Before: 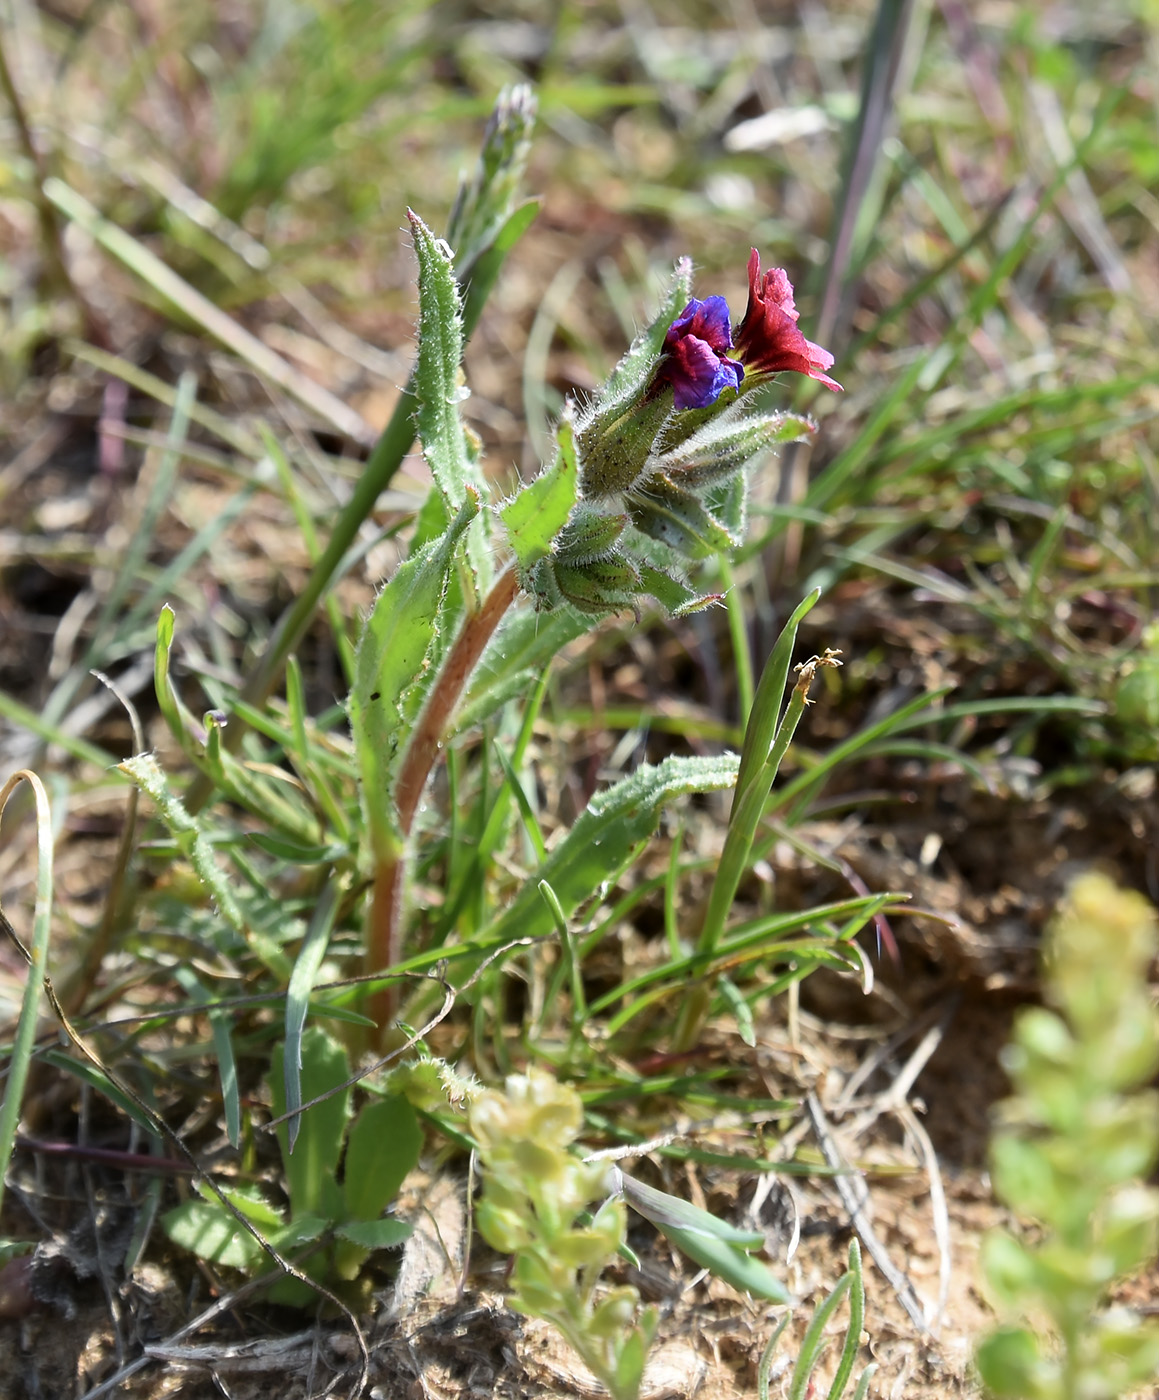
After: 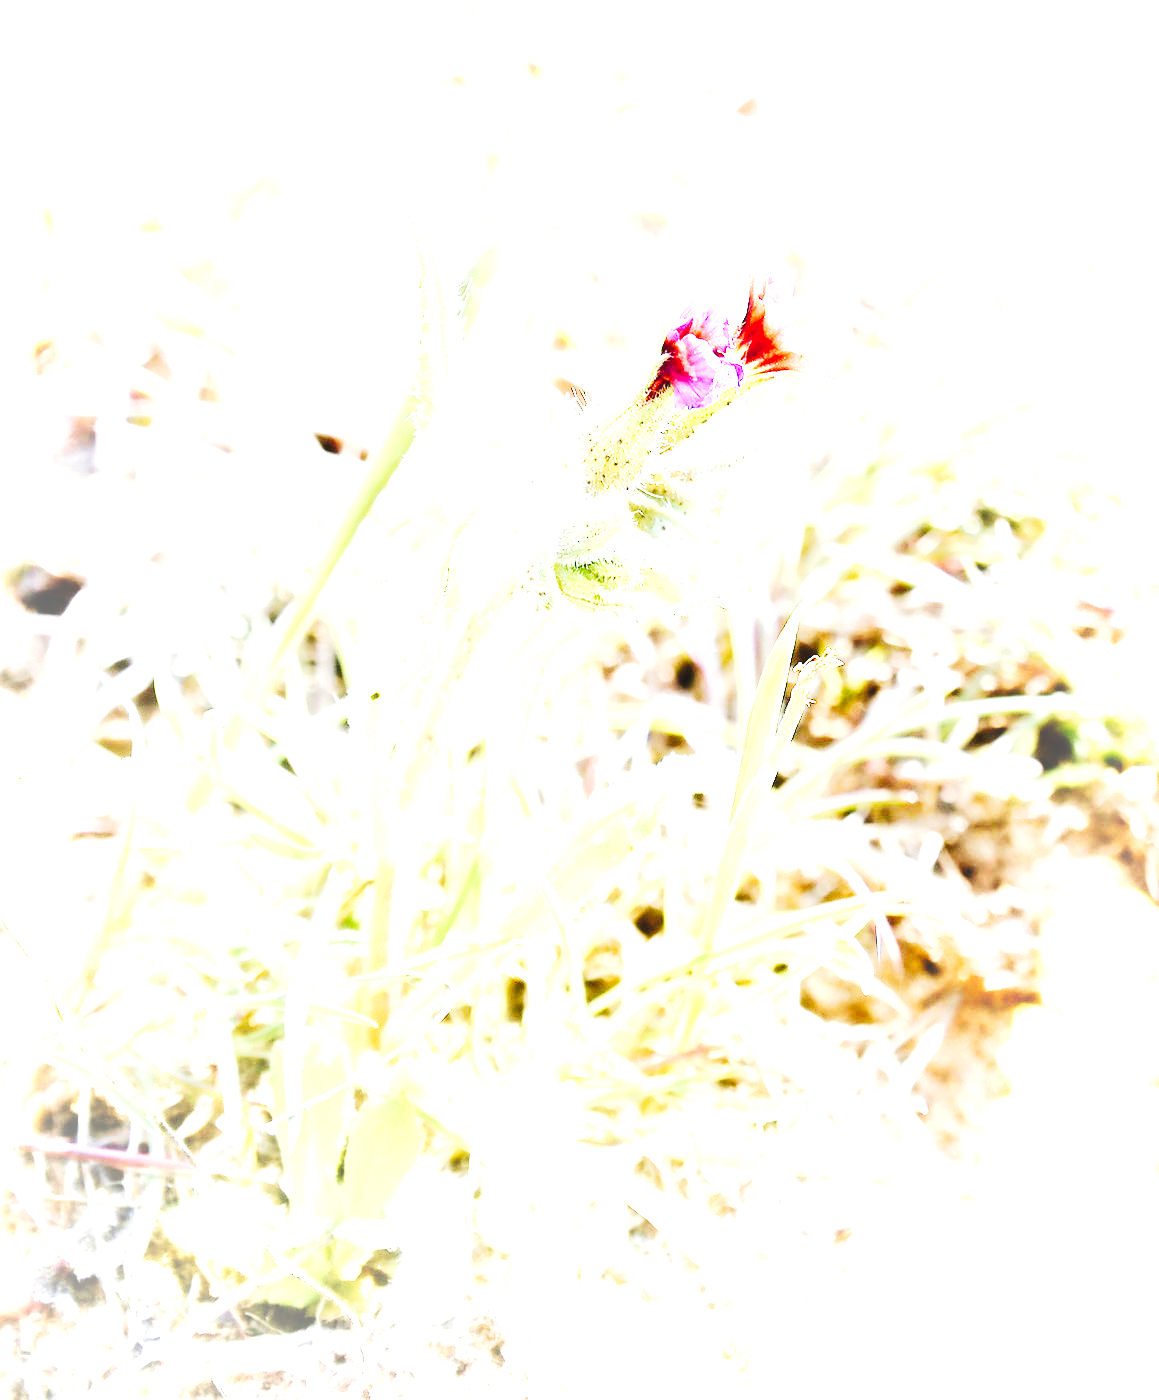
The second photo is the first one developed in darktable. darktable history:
exposure: black level correction 0, exposure 4.053 EV, compensate highlight preservation false
base curve: curves: ch0 [(0, 0) (0.036, 0.025) (0.121, 0.166) (0.206, 0.329) (0.605, 0.79) (1, 1)], preserve colors none
vignetting: fall-off start 65.49%, brightness 0.317, saturation -0.001, width/height ratio 0.877
tone curve: curves: ch0 [(0, 0) (0.003, 0.077) (0.011, 0.079) (0.025, 0.085) (0.044, 0.095) (0.069, 0.109) (0.1, 0.124) (0.136, 0.142) (0.177, 0.169) (0.224, 0.207) (0.277, 0.267) (0.335, 0.347) (0.399, 0.442) (0.468, 0.54) (0.543, 0.635) (0.623, 0.726) (0.709, 0.813) (0.801, 0.882) (0.898, 0.934) (1, 1)], preserve colors none
velvia: on, module defaults
